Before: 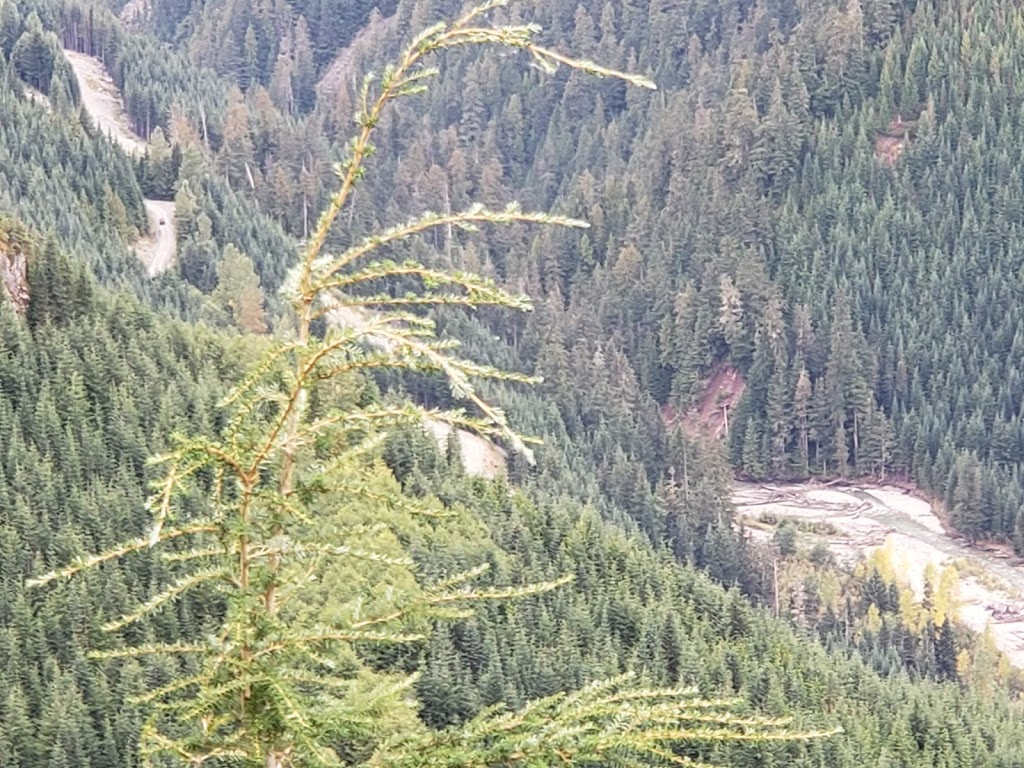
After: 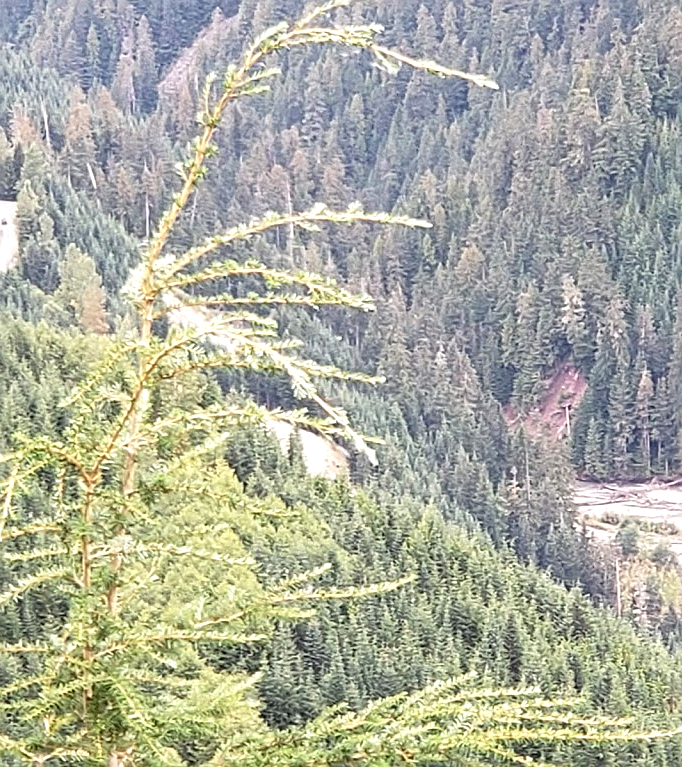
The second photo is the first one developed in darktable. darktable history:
exposure: exposure 0.298 EV, compensate highlight preservation false
sharpen: on, module defaults
crop and rotate: left 15.503%, right 17.811%
local contrast: mode bilateral grid, contrast 11, coarseness 26, detail 112%, midtone range 0.2
